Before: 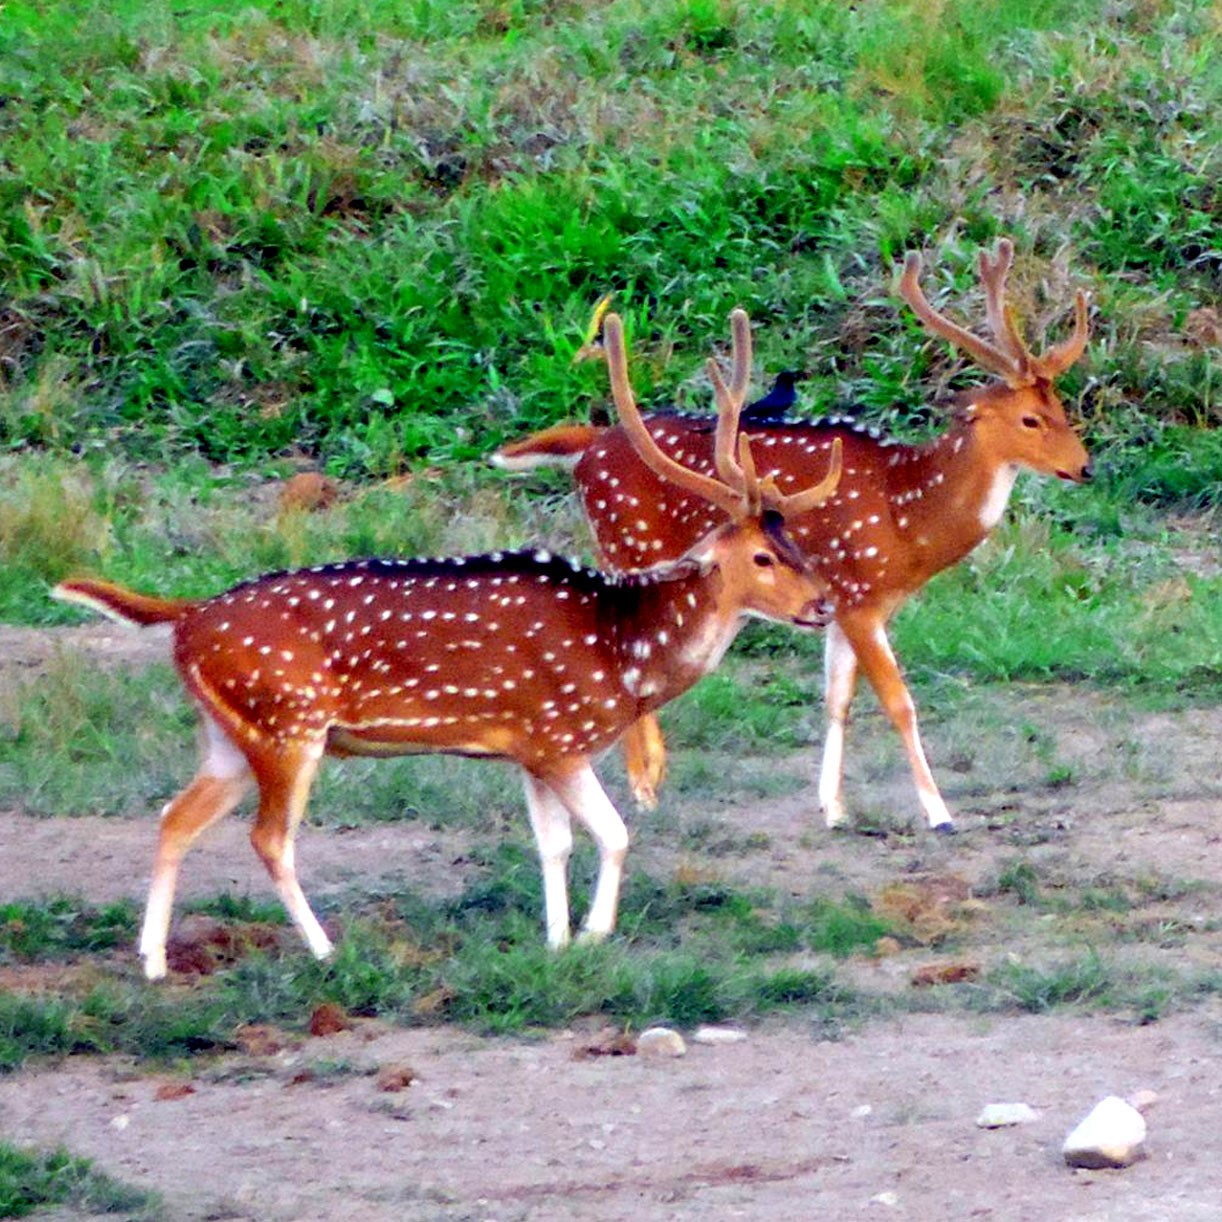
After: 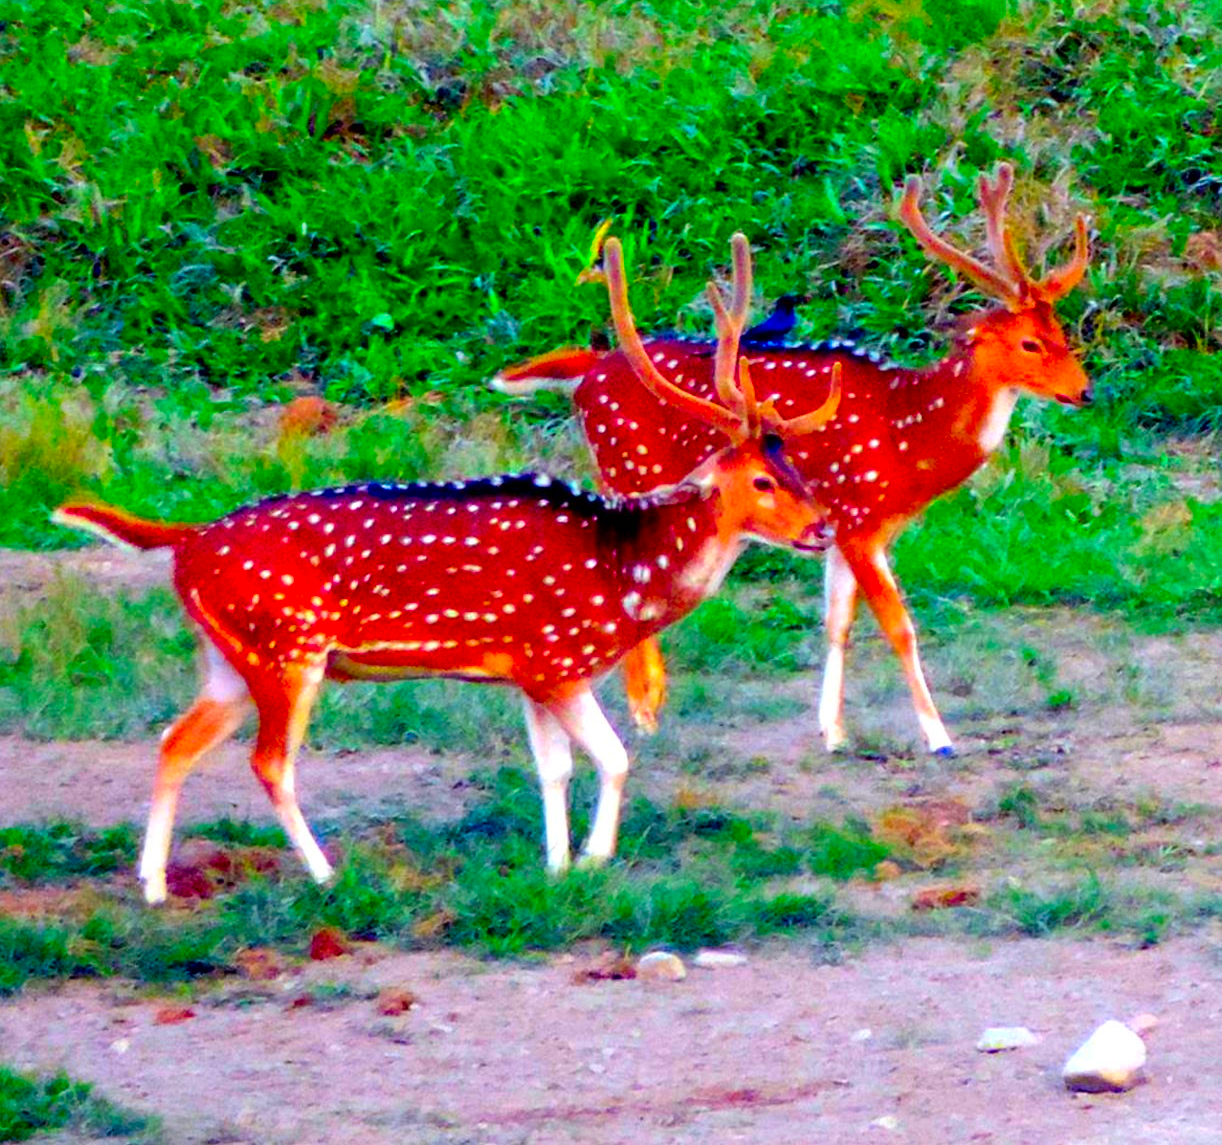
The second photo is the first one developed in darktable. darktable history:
crop and rotate: top 6.279%
color correction: highlights b* 0.015, saturation 2.18
